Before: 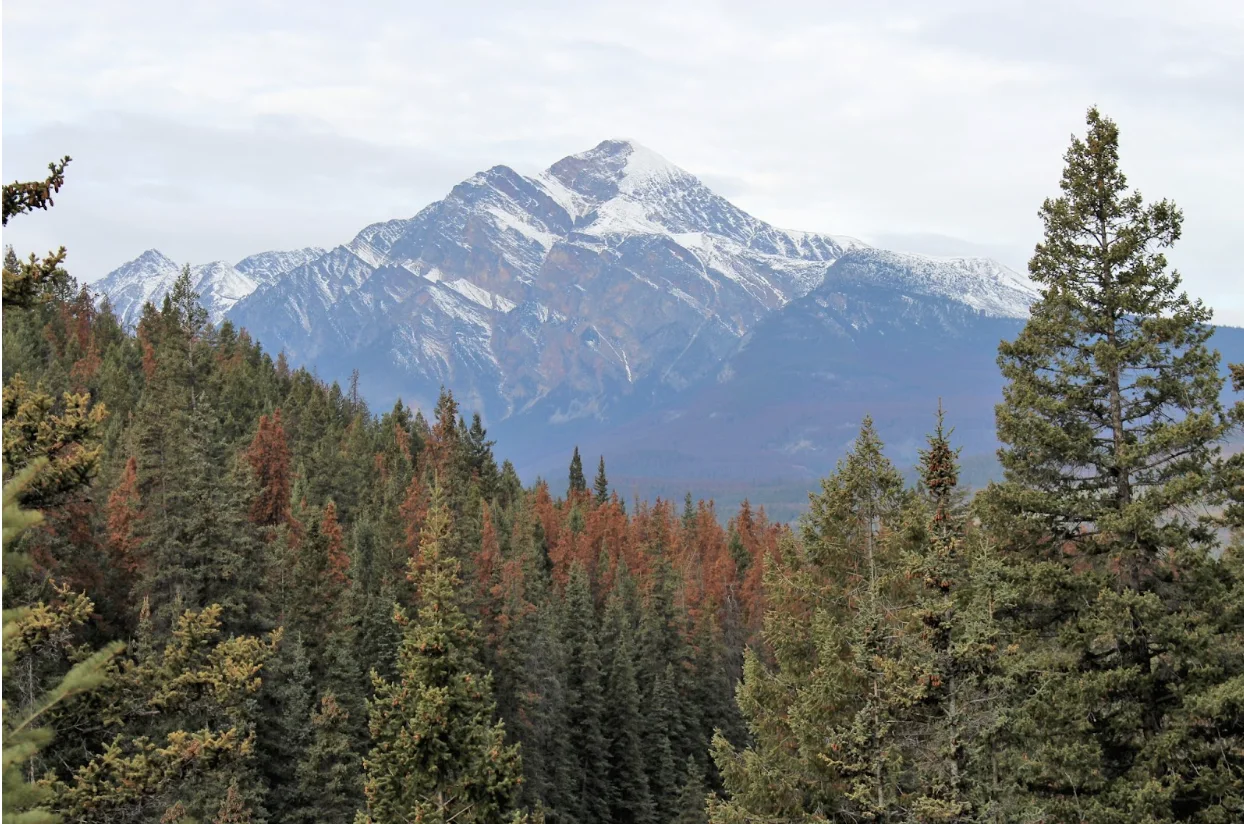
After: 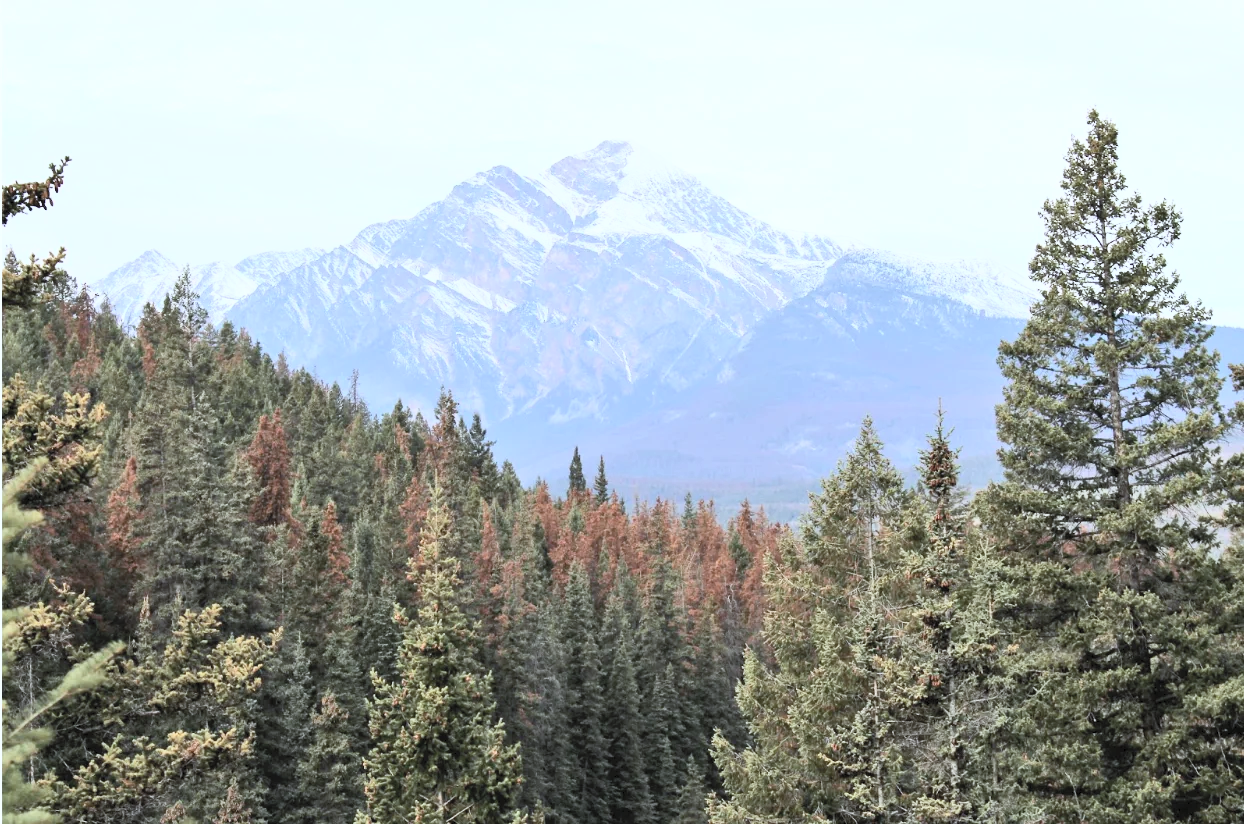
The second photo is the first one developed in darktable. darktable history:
white balance: red 0.954, blue 1.079
contrast brightness saturation: contrast 0.43, brightness 0.56, saturation -0.19
